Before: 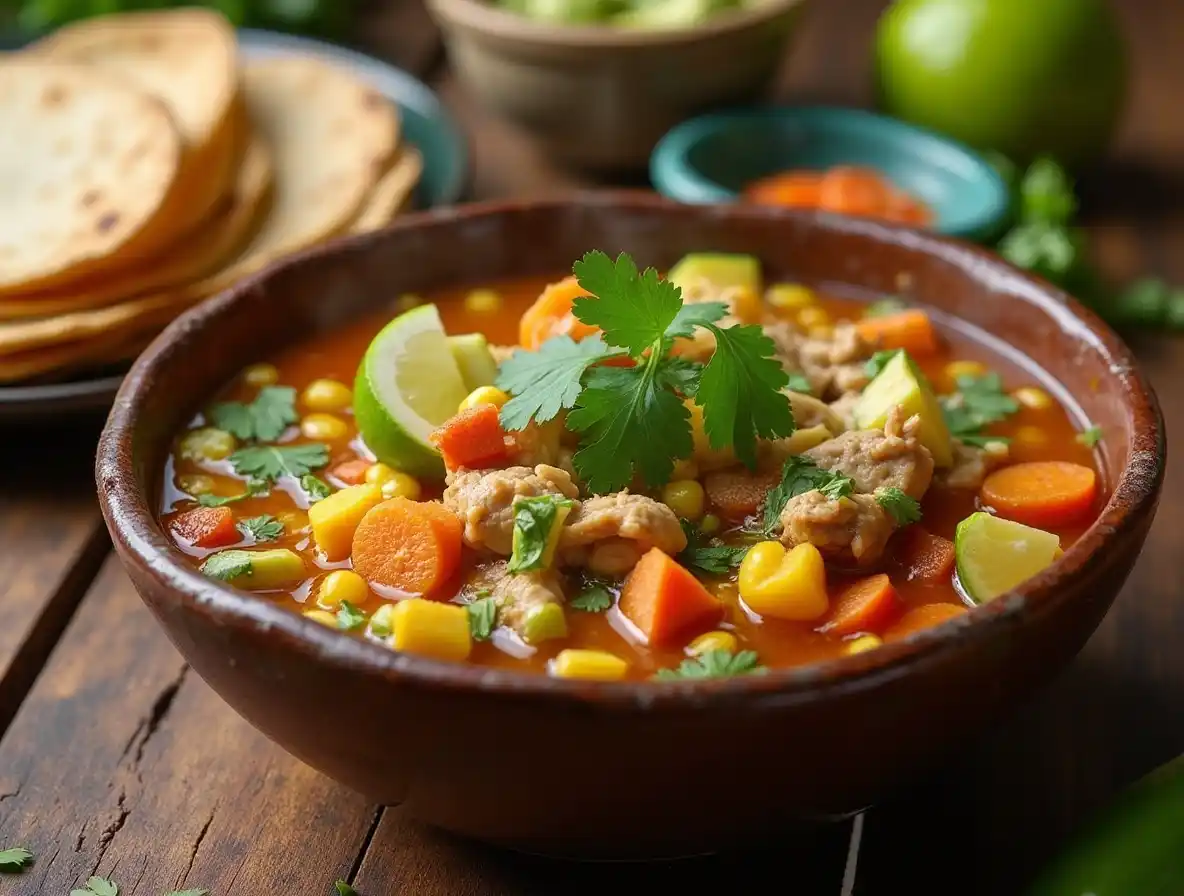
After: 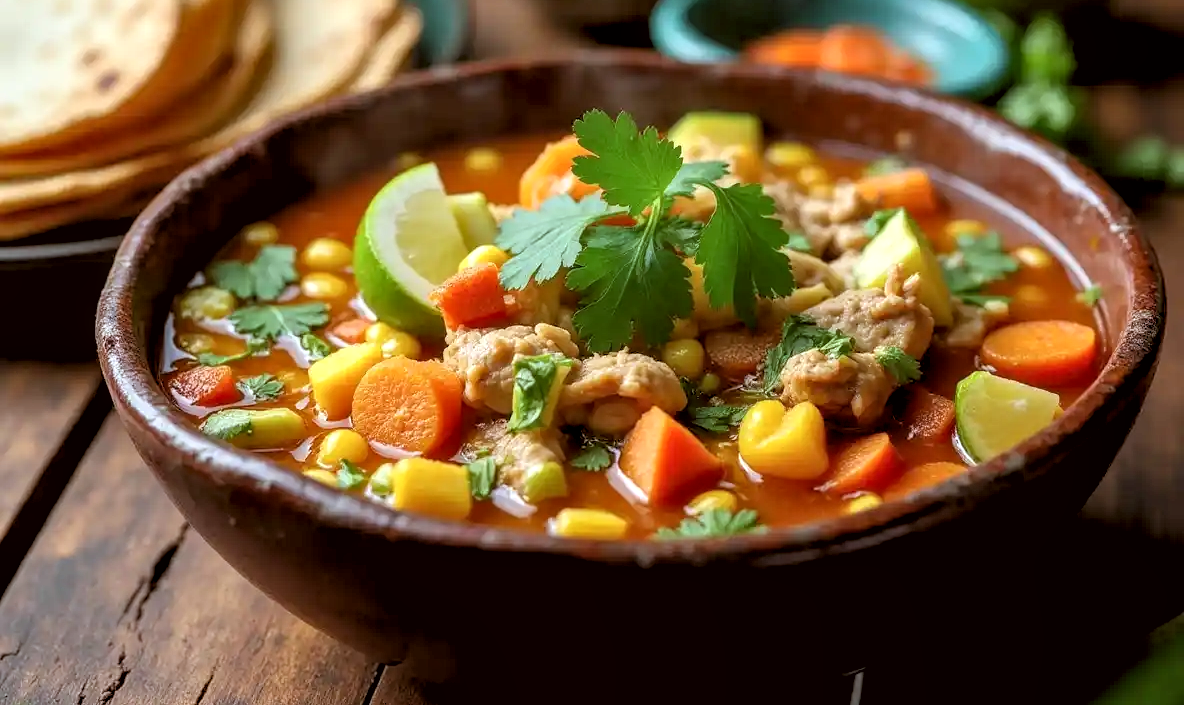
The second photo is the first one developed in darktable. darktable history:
rgb levels: levels [[0.01, 0.419, 0.839], [0, 0.5, 1], [0, 0.5, 1]]
crop and rotate: top 15.774%, bottom 5.506%
color correction: highlights a* -3.28, highlights b* -6.24, shadows a* 3.1, shadows b* 5.19
local contrast: on, module defaults
